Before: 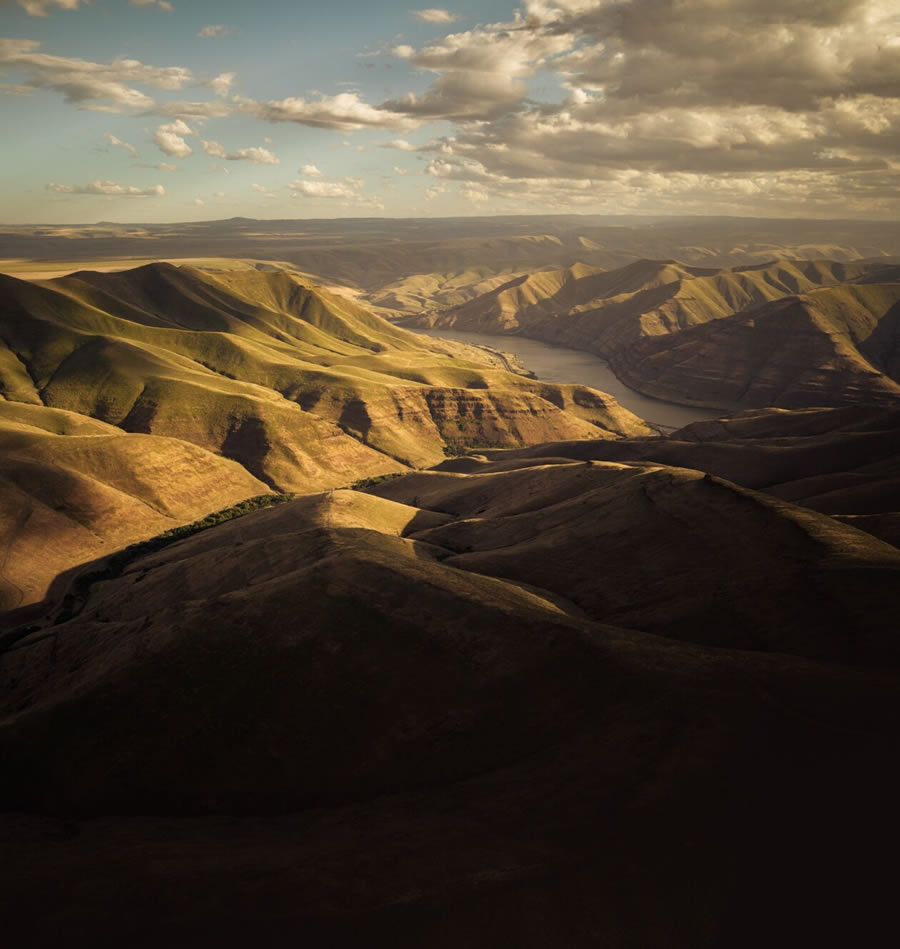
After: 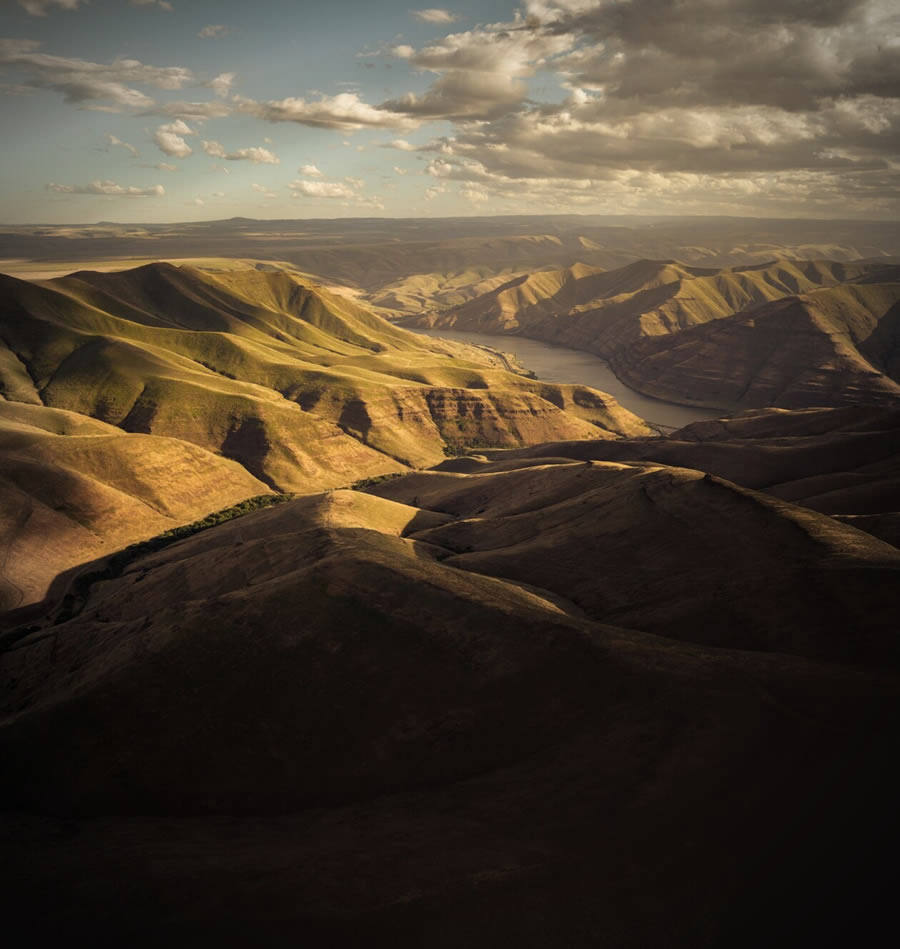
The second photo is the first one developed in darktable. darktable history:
vignetting: automatic ratio true
shadows and highlights: shadows 25.92, highlights -48.25, soften with gaussian
